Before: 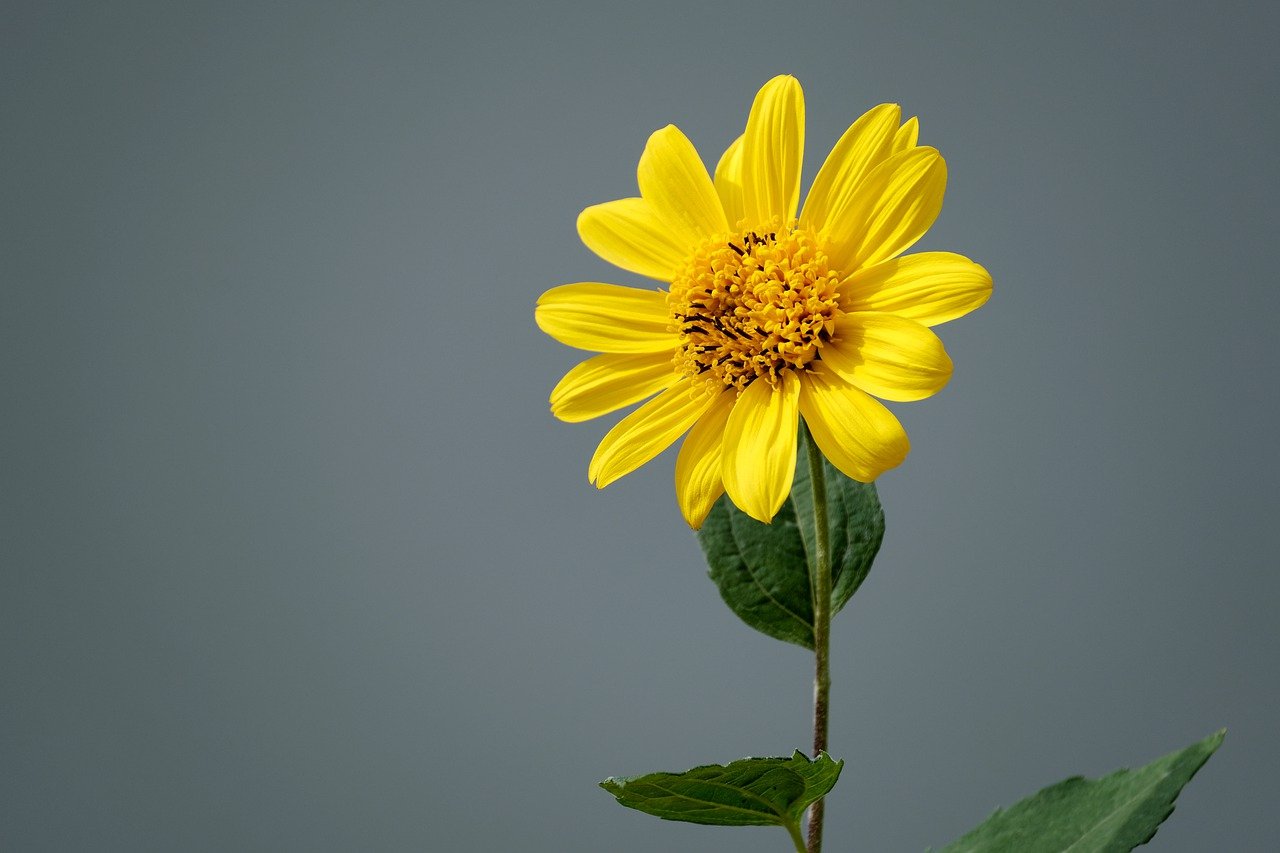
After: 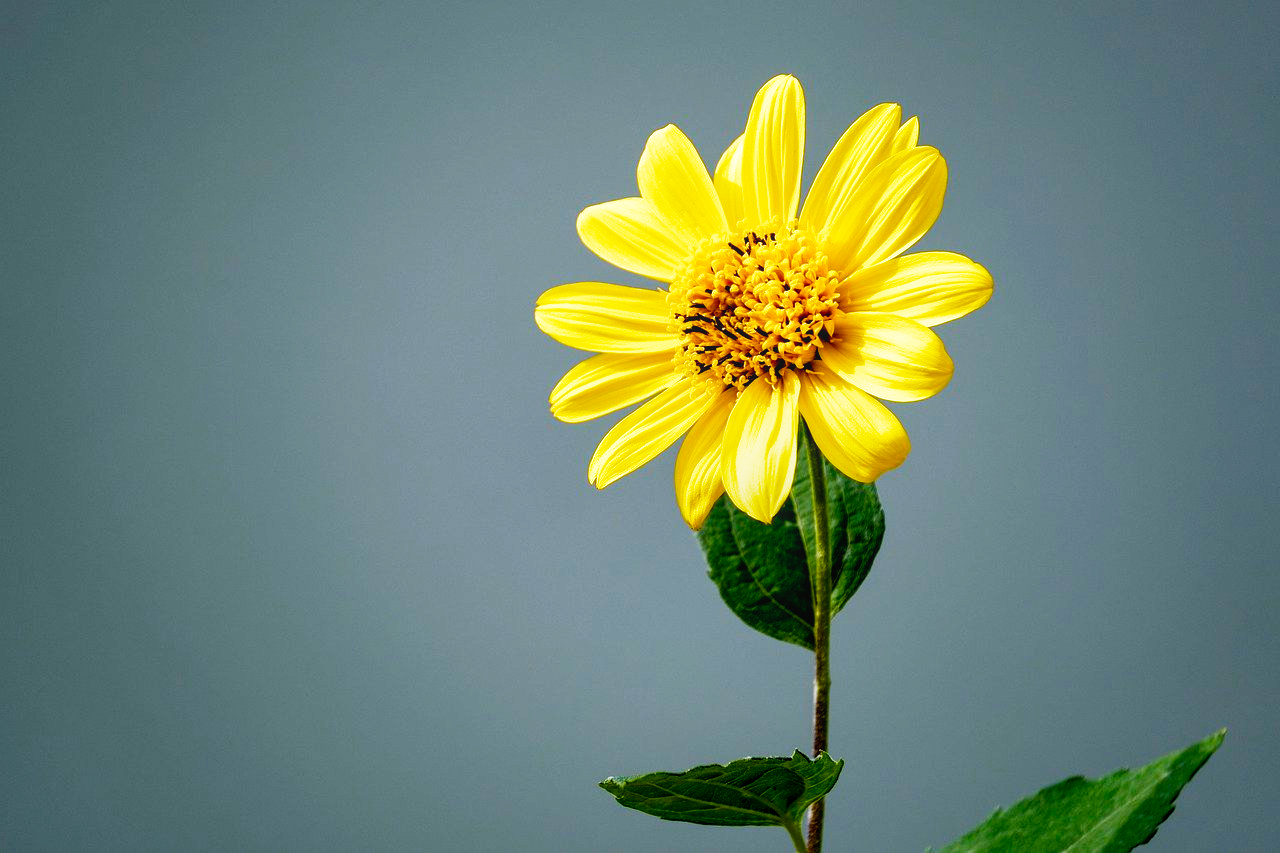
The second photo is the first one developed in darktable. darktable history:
local contrast: detail 110%
filmic rgb: middle gray luminance 12.74%, black relative exposure -10.13 EV, white relative exposure 3.47 EV, threshold 6 EV, target black luminance 0%, hardness 5.74, latitude 44.69%, contrast 1.221, highlights saturation mix 5%, shadows ↔ highlights balance 26.78%, add noise in highlights 0, preserve chrominance no, color science v3 (2019), use custom middle-gray values true, iterations of high-quality reconstruction 0, contrast in highlights soft, enable highlight reconstruction true
color balance rgb: linear chroma grading › global chroma 9%, perceptual saturation grading › global saturation 36%, perceptual brilliance grading › global brilliance 15%, perceptual brilliance grading › shadows -35%, global vibrance 15%
